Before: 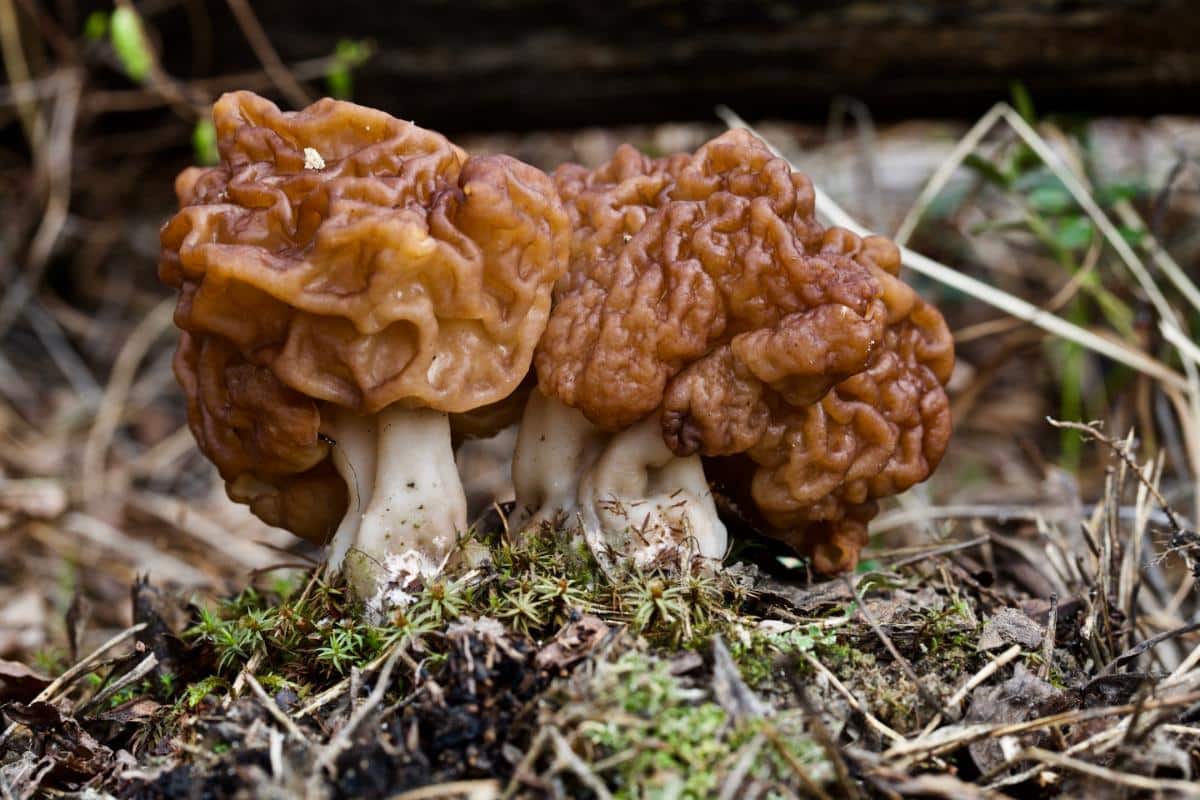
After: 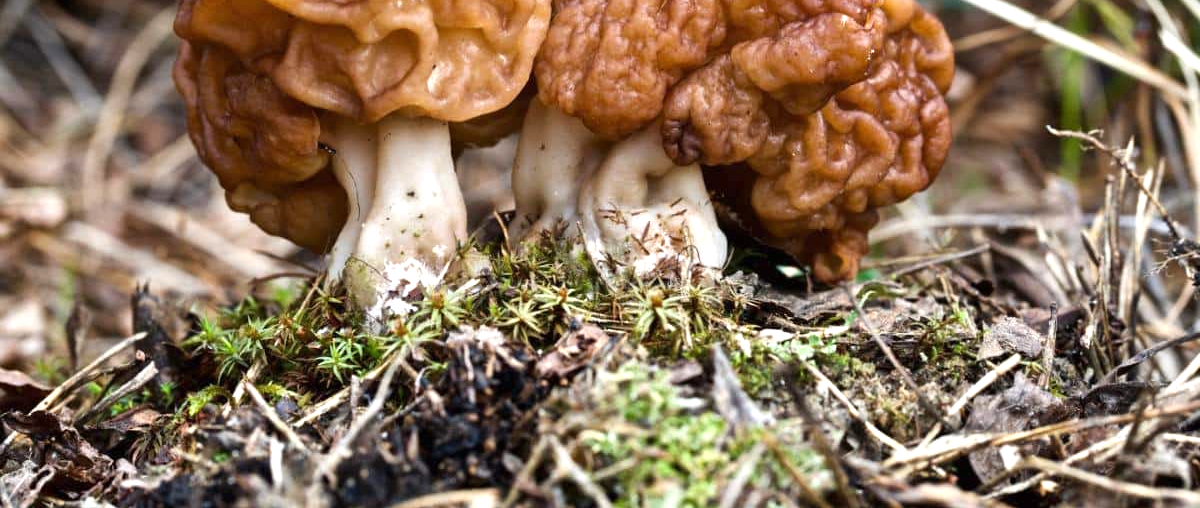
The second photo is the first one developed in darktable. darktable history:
crop and rotate: top 36.435%
exposure: black level correction 0, exposure 0.7 EV, compensate exposure bias true, compensate highlight preservation false
